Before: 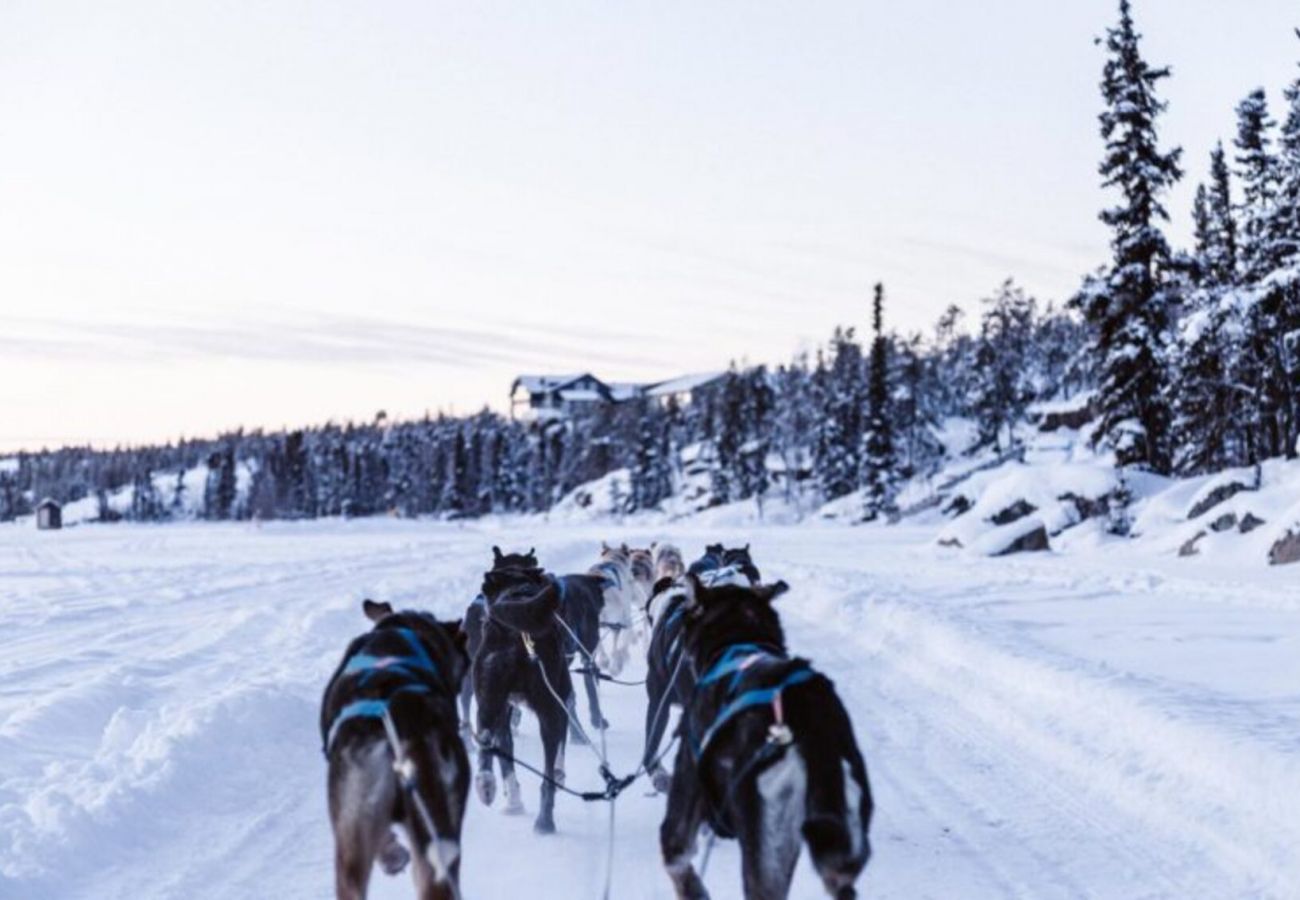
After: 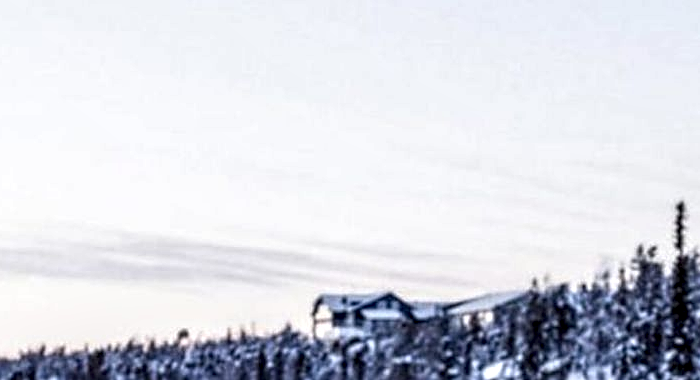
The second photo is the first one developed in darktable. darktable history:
crop: left 15.306%, top 9.065%, right 30.789%, bottom 48.638%
sharpen: on, module defaults
local contrast: highlights 12%, shadows 38%, detail 183%, midtone range 0.471
